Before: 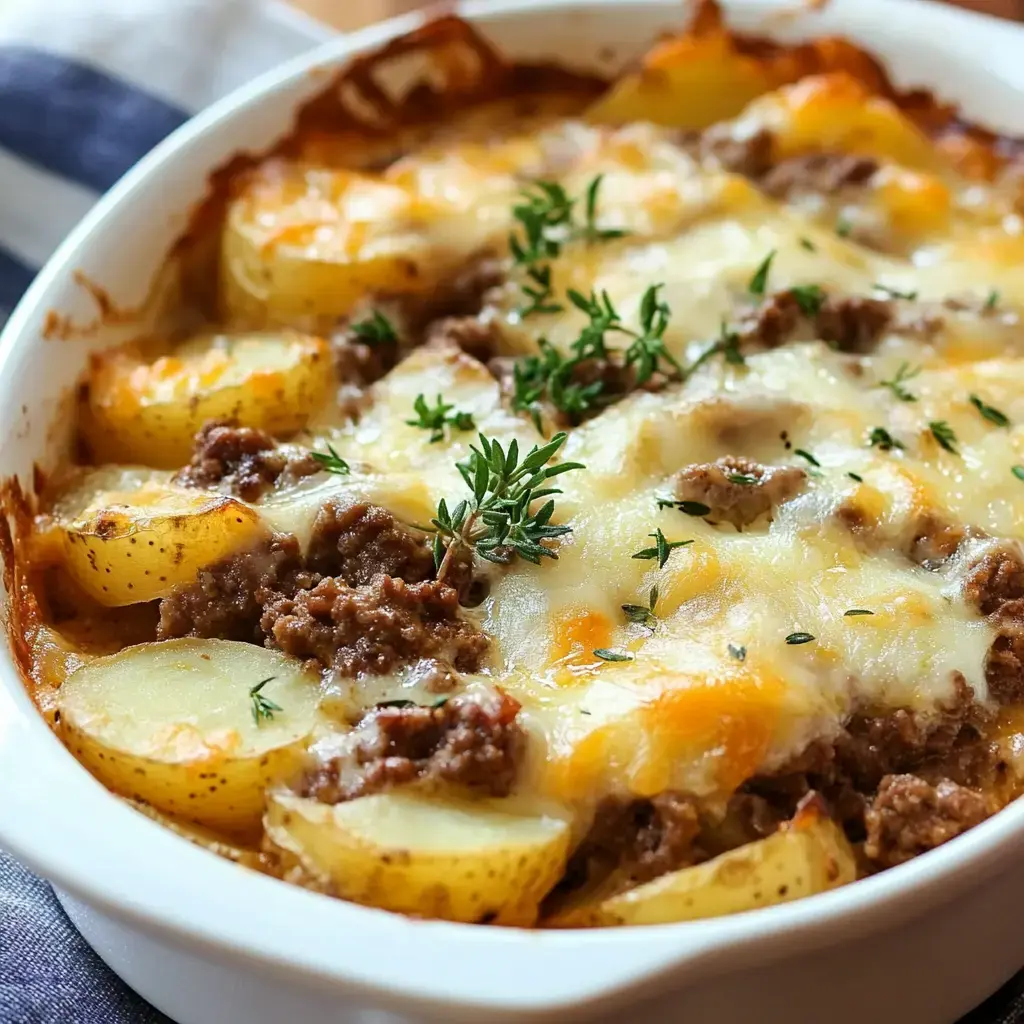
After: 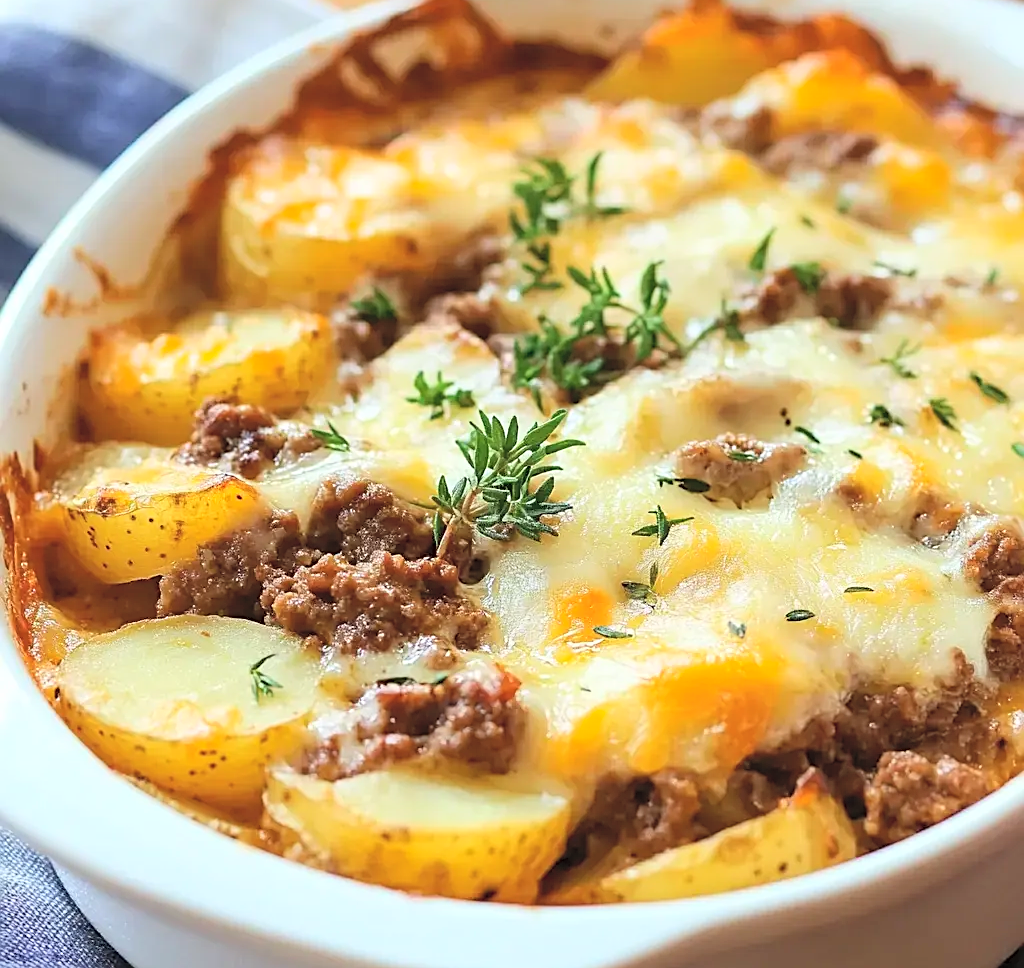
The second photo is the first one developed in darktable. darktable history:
contrast brightness saturation: contrast 0.097, brightness 0.309, saturation 0.142
sharpen: on, module defaults
color correction: highlights b* 0.025
crop and rotate: top 2.335%, bottom 3.038%
